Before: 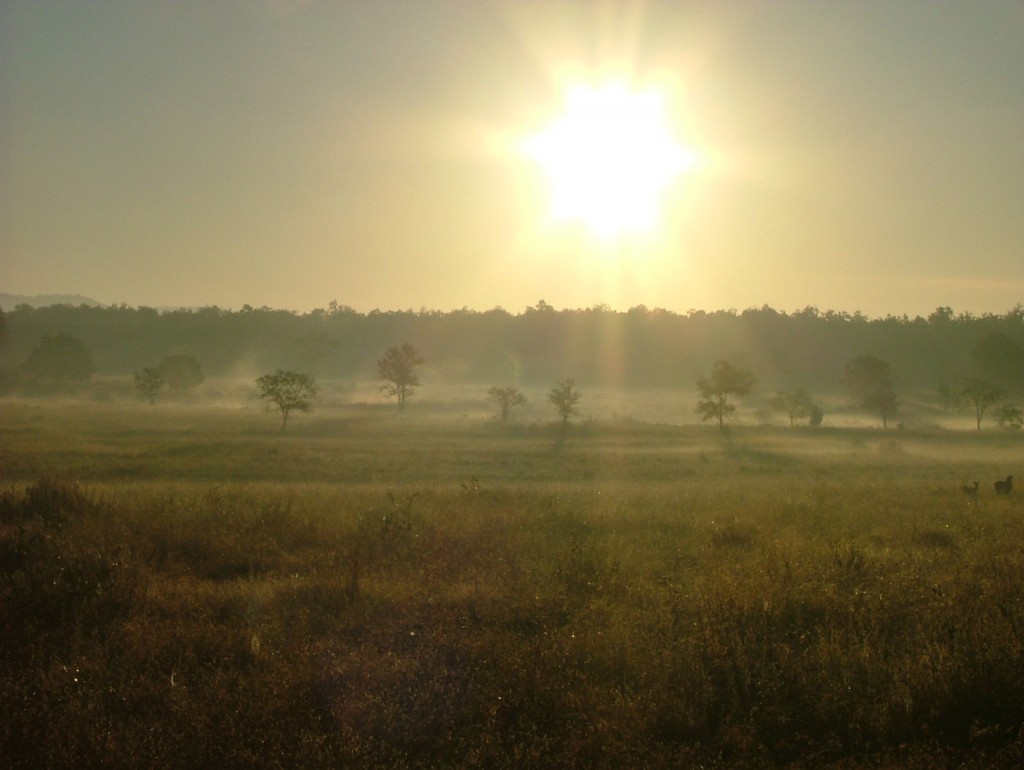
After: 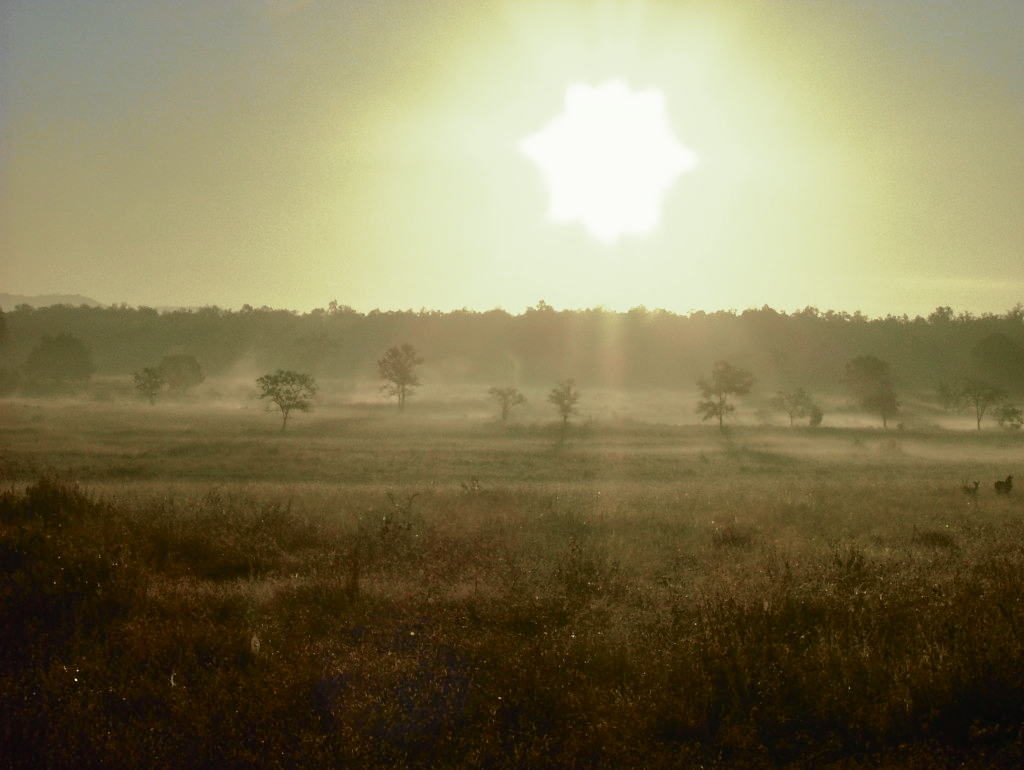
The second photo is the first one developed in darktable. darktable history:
split-toning: shadows › hue 290.82°, shadows › saturation 0.34, highlights › saturation 0.38, balance 0, compress 50%
tone curve: curves: ch0 [(0, 0) (0.105, 0.068) (0.195, 0.162) (0.283, 0.283) (0.384, 0.404) (0.485, 0.531) (0.638, 0.681) (0.795, 0.879) (1, 0.977)]; ch1 [(0, 0) (0.161, 0.092) (0.35, 0.33) (0.379, 0.401) (0.456, 0.469) (0.498, 0.503) (0.531, 0.537) (0.596, 0.621) (0.635, 0.671) (1, 1)]; ch2 [(0, 0) (0.371, 0.362) (0.437, 0.437) (0.483, 0.484) (0.53, 0.515) (0.56, 0.58) (0.622, 0.606) (1, 1)], color space Lab, independent channels, preserve colors none
